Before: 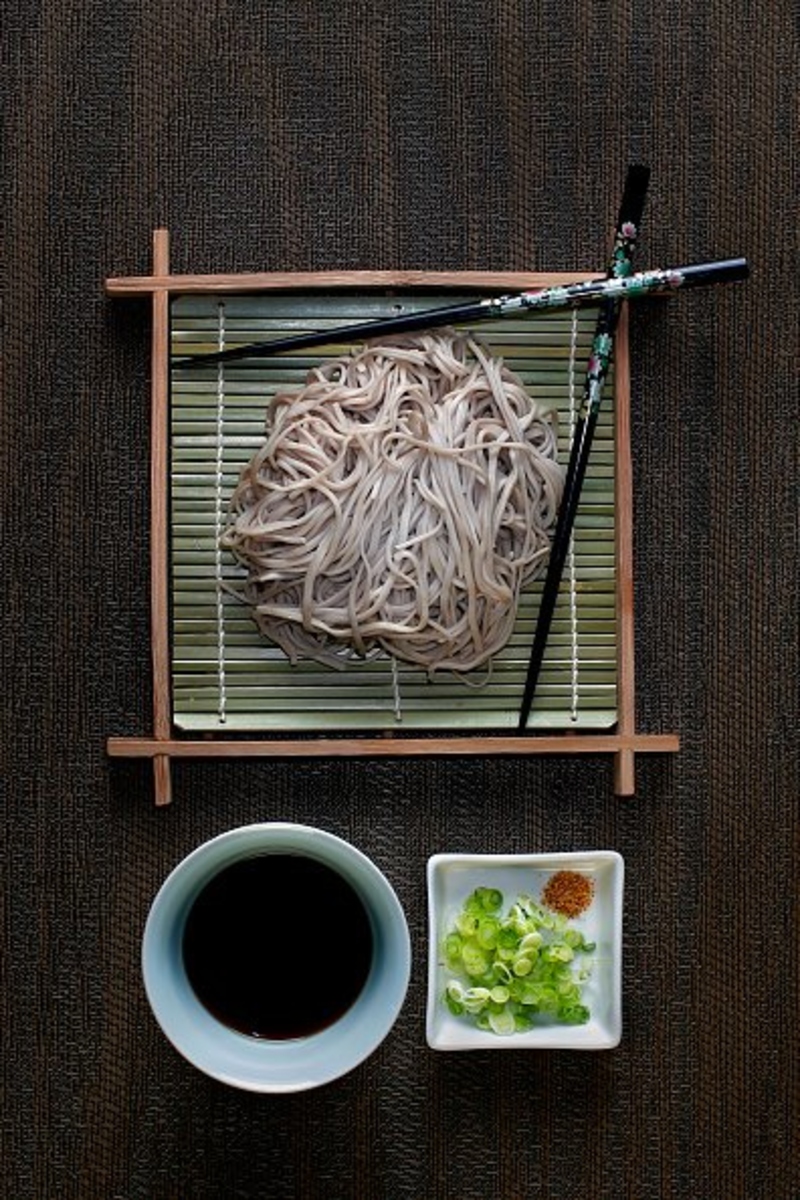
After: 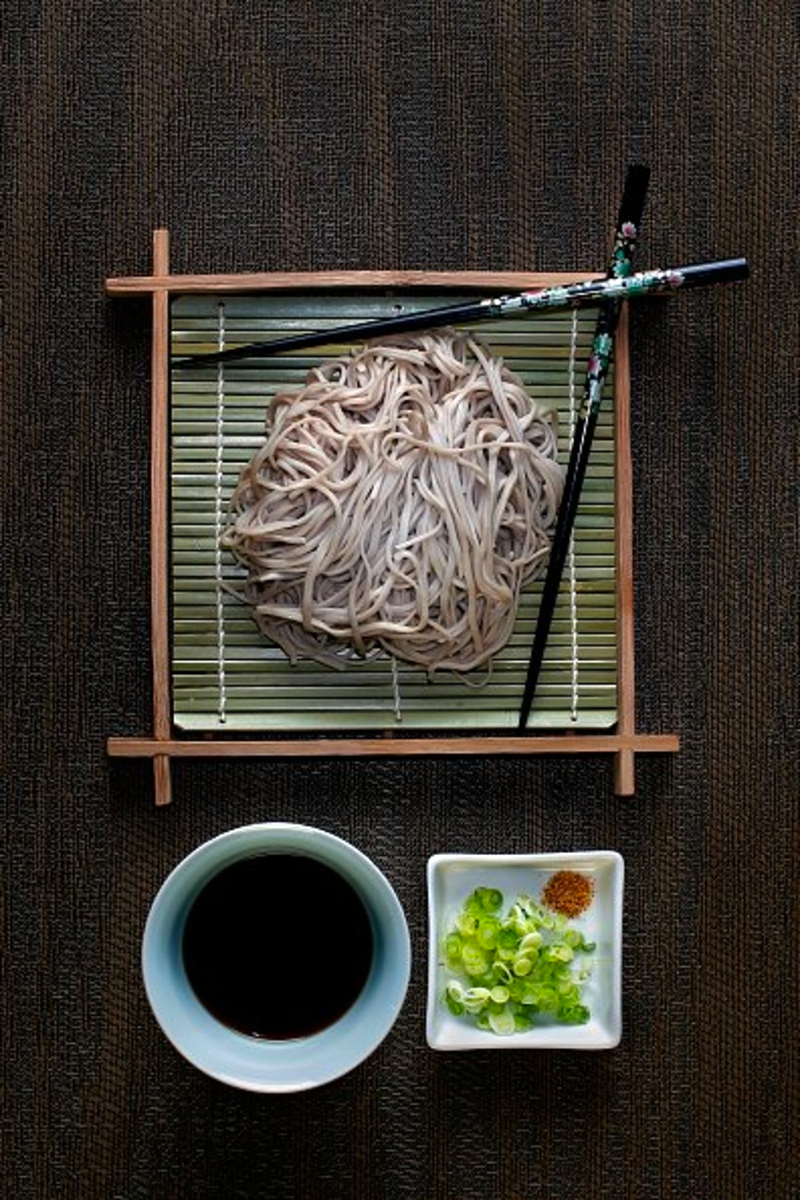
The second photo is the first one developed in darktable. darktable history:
color balance rgb: perceptual saturation grading › global saturation 0.29%, global vibrance 25.845%, contrast 6.821%
